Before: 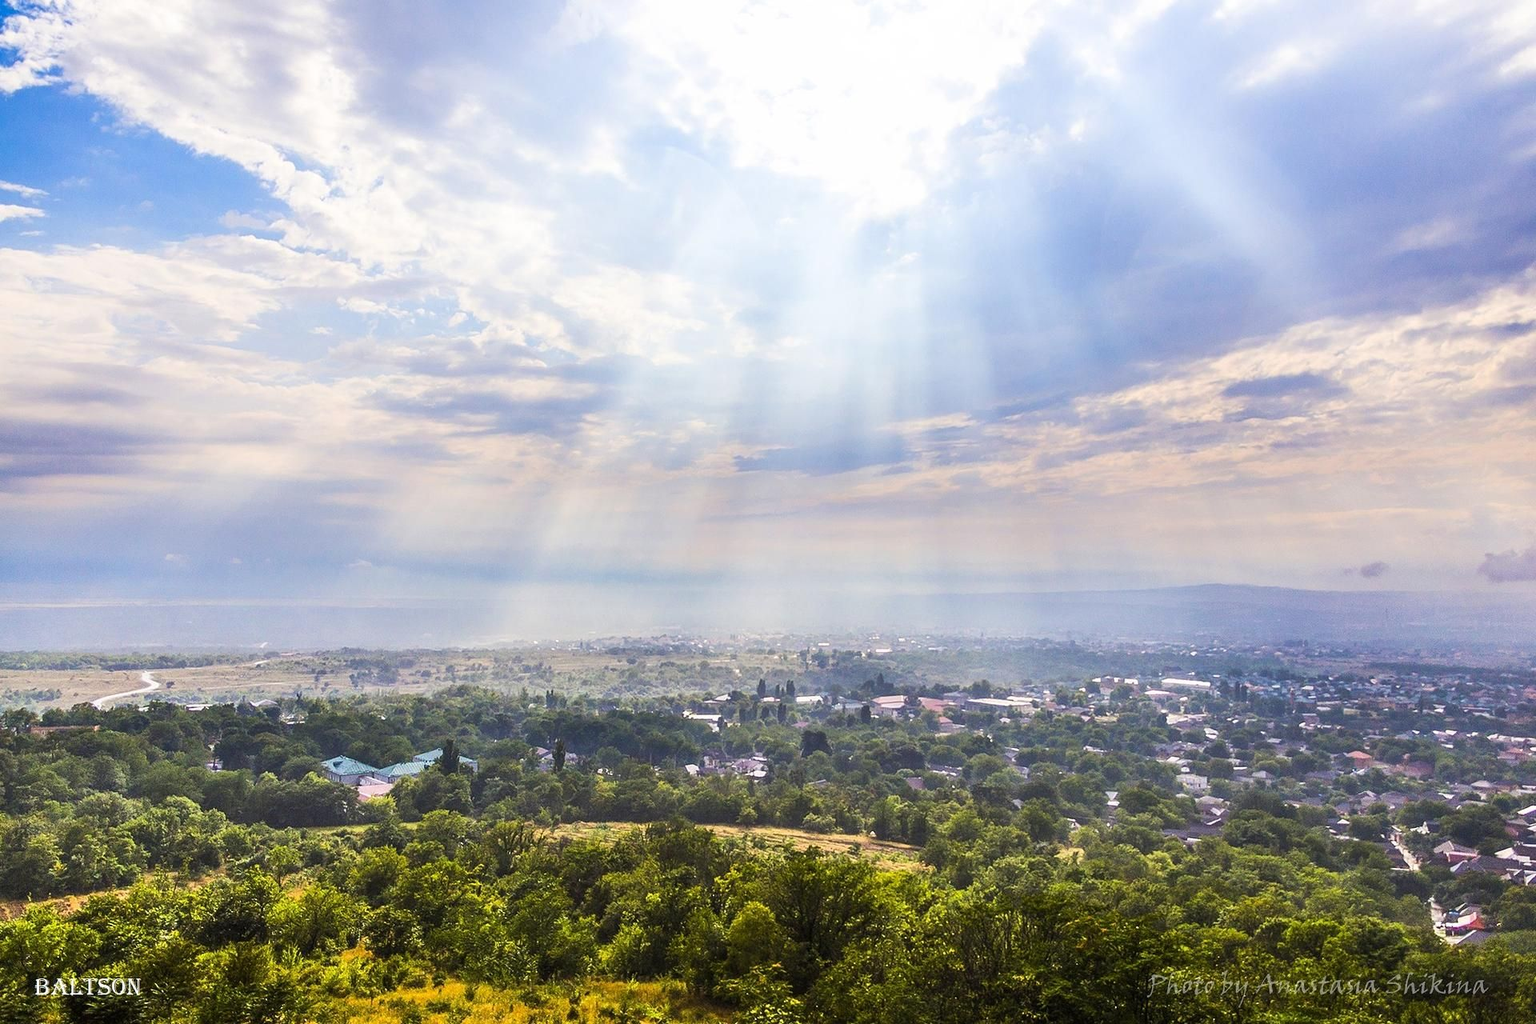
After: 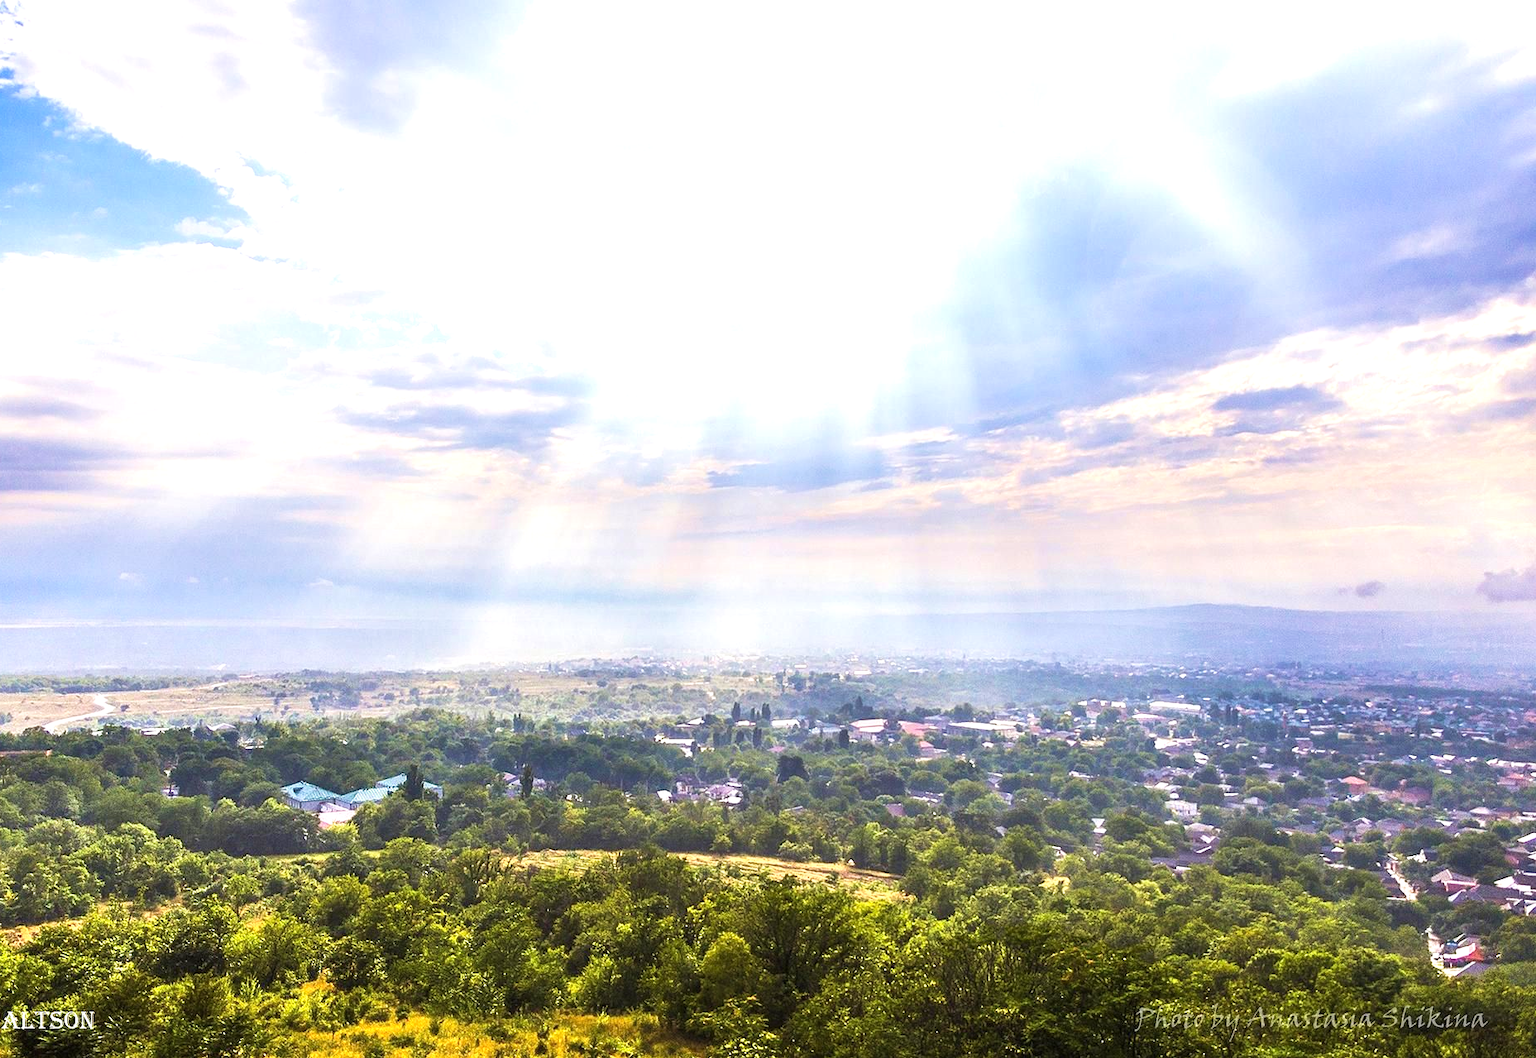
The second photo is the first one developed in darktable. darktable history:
exposure: black level correction 0, exposure 0.6 EV, compensate highlight preservation false
crop and rotate: left 3.238%
velvia: on, module defaults
